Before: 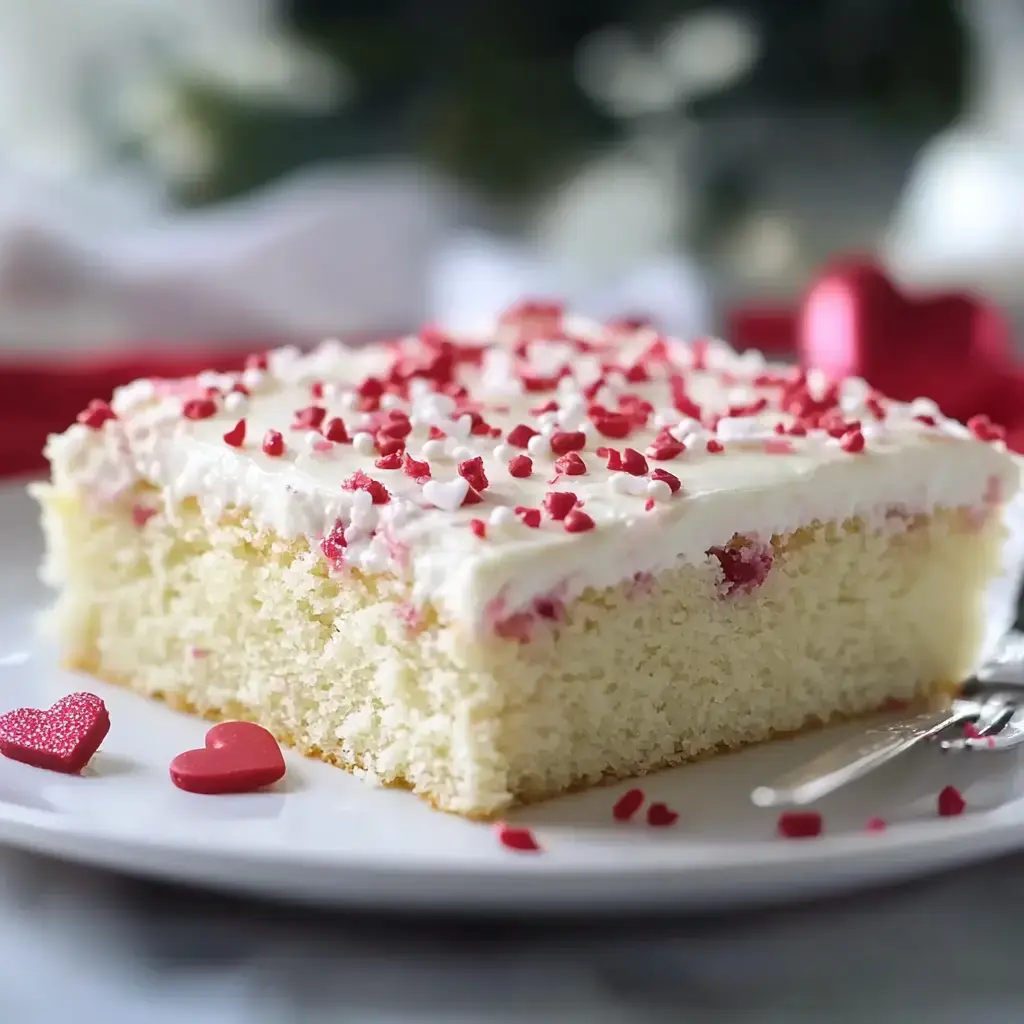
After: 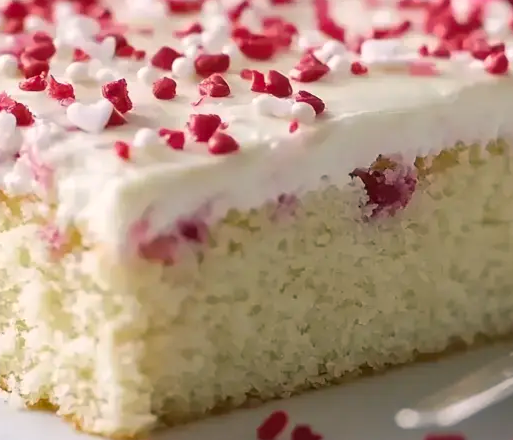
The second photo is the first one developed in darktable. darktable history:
crop: left 34.791%, top 36.921%, right 15.107%, bottom 20.102%
color balance rgb: shadows lift › chroma 2.001%, shadows lift › hue 214.34°, highlights gain › chroma 1.689%, highlights gain › hue 55.36°, perceptual saturation grading › global saturation 9.63%
